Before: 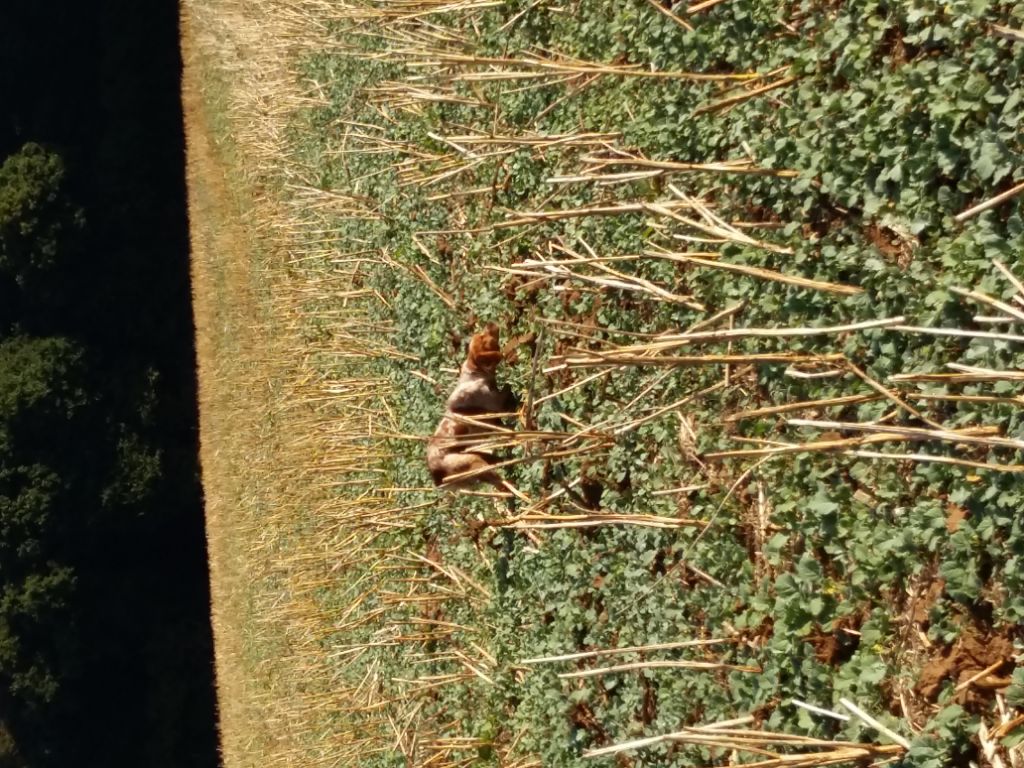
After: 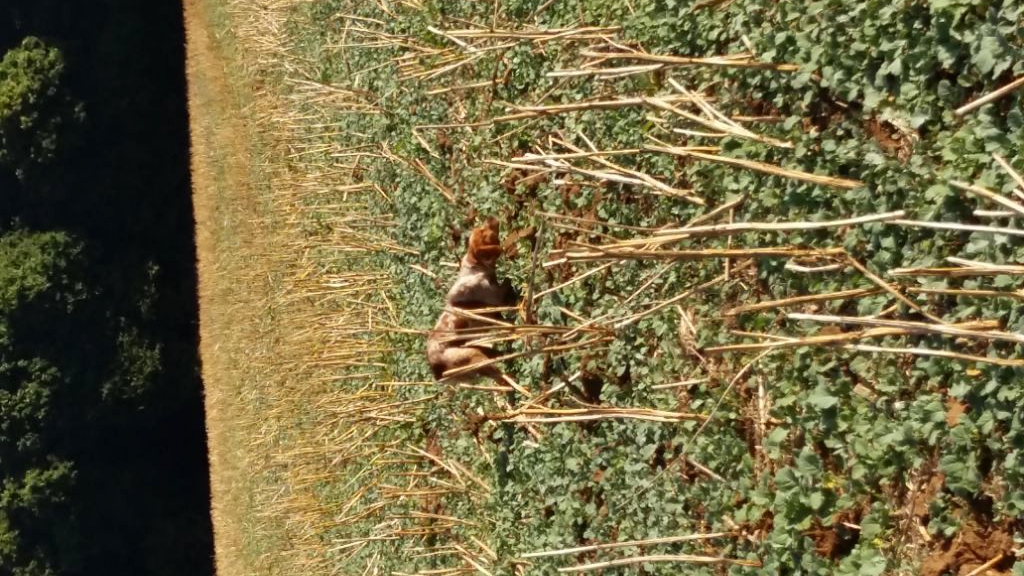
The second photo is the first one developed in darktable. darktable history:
shadows and highlights: low approximation 0.01, soften with gaussian
crop: top 13.806%, bottom 11.194%
